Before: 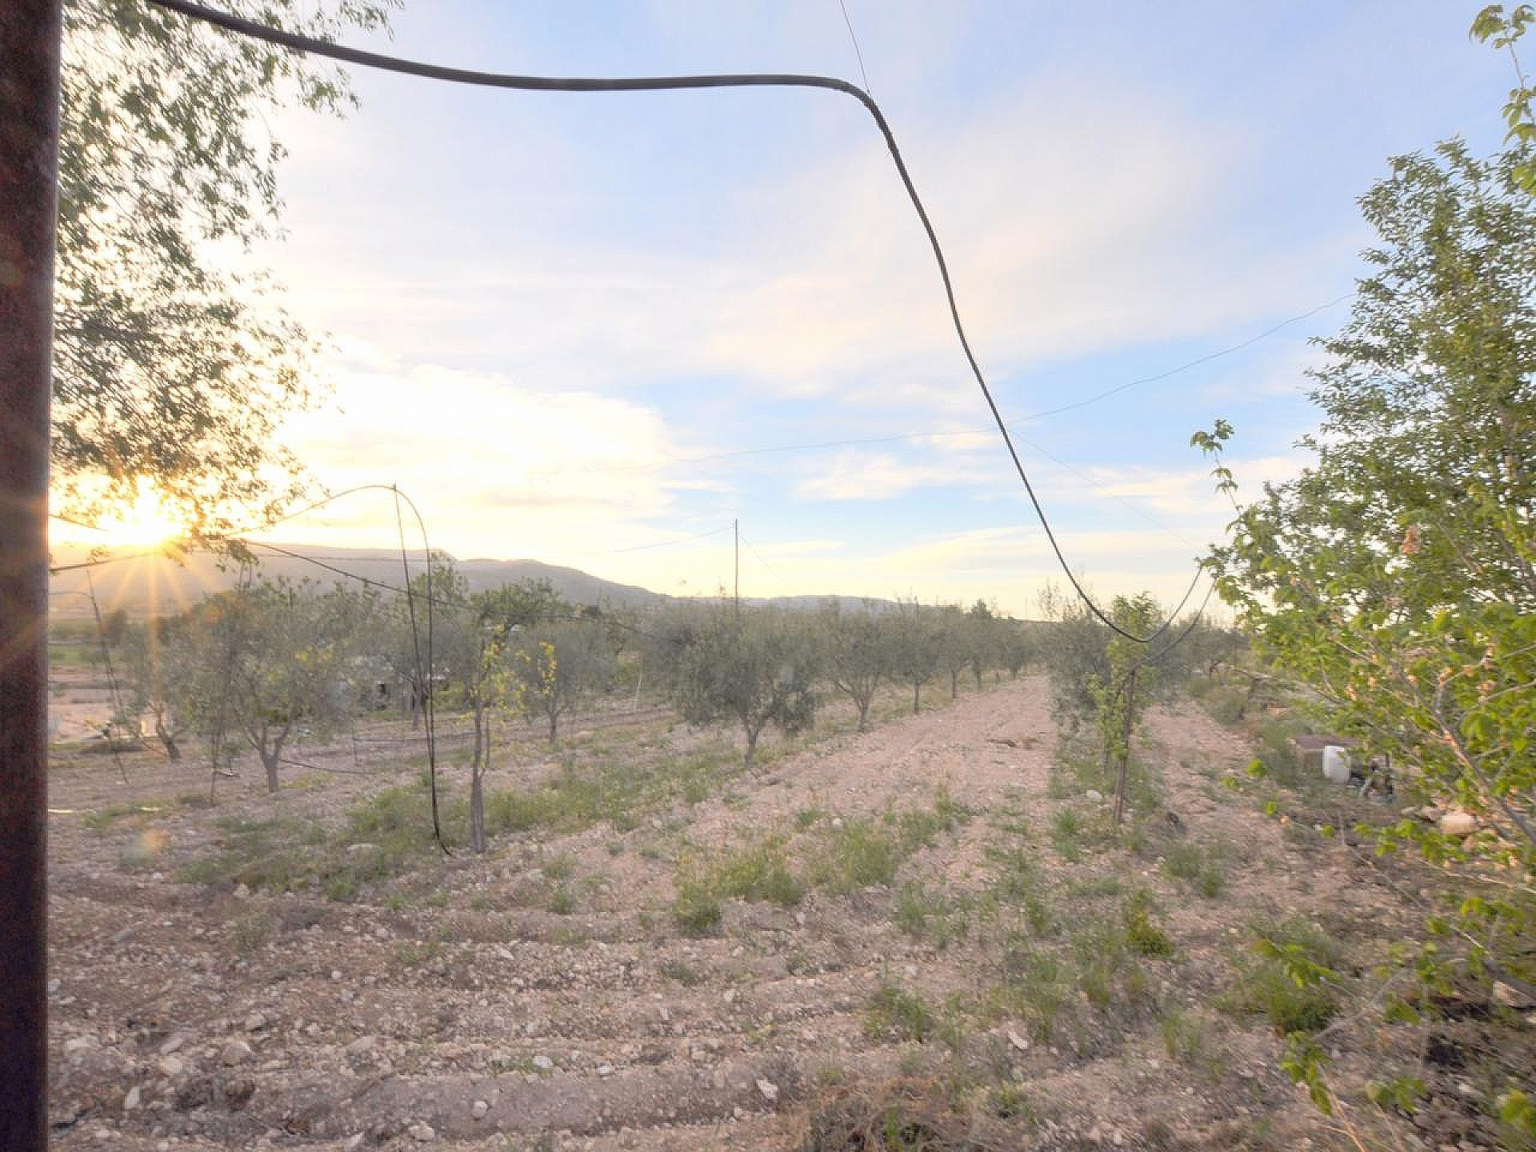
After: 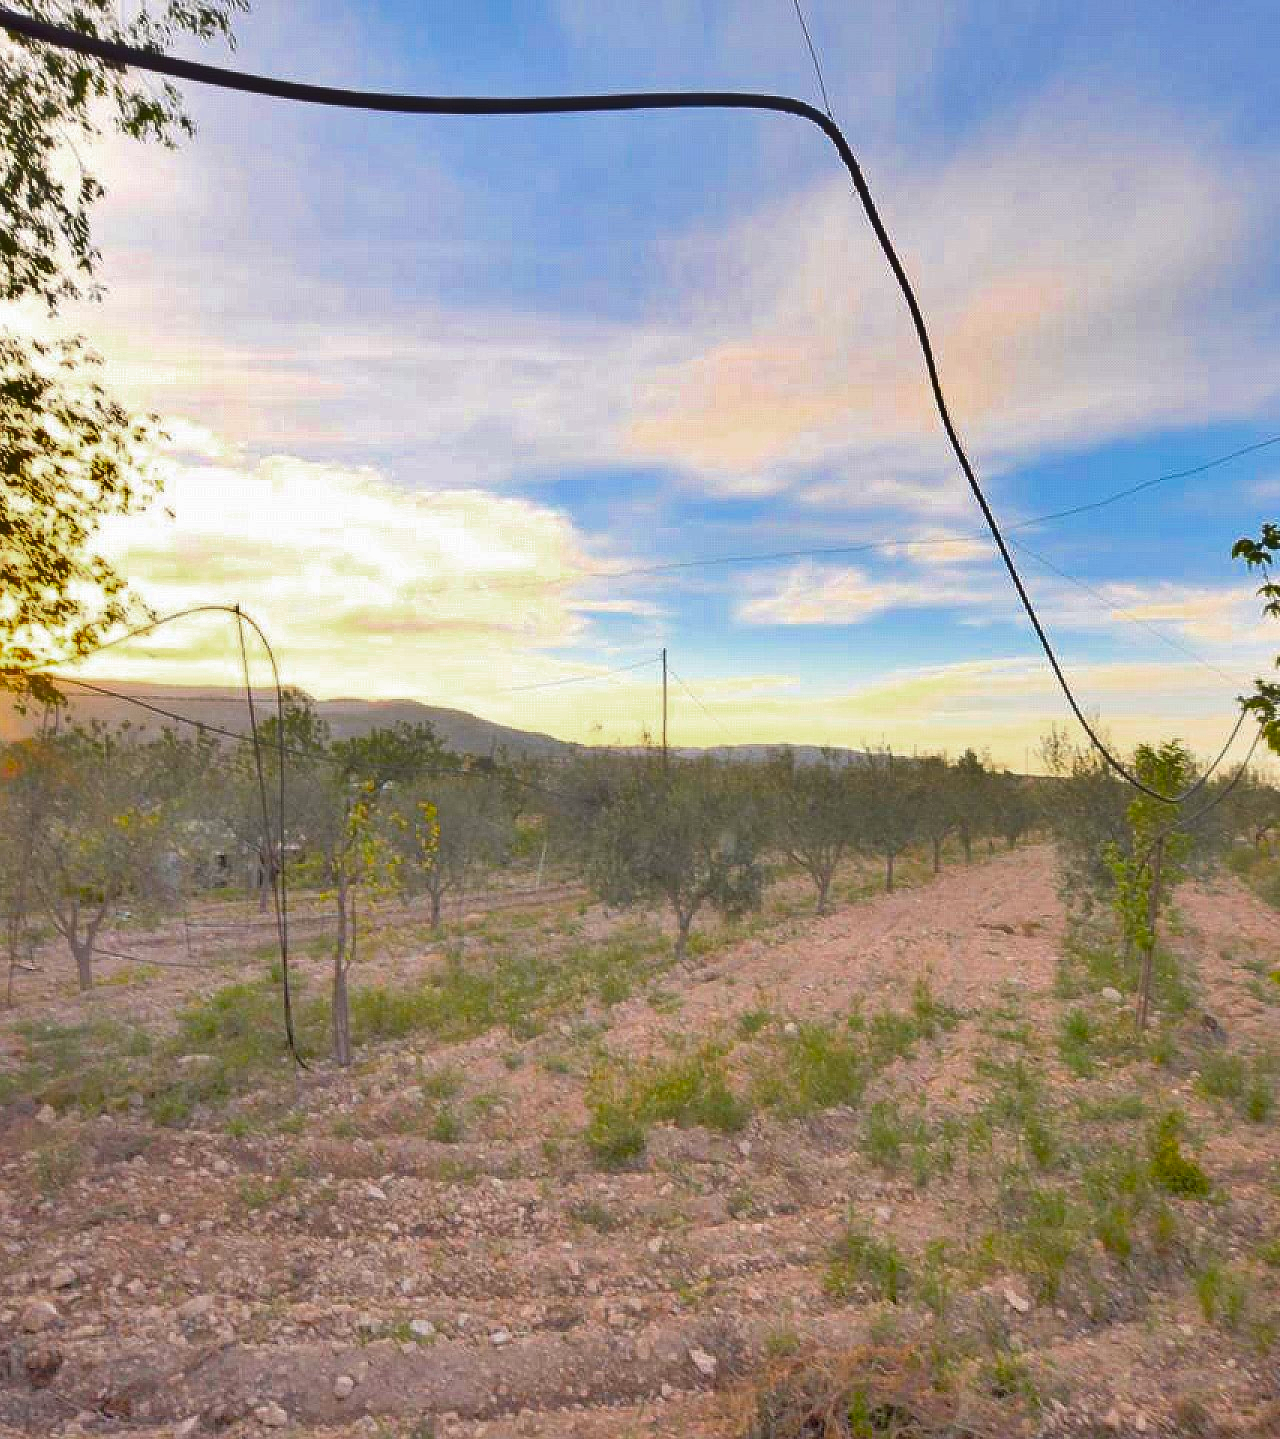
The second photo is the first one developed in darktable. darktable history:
crop and rotate: left 13.345%, right 19.961%
shadows and highlights: radius 106.27, shadows 44.04, highlights -66.88, low approximation 0.01, soften with gaussian
color zones: curves: ch0 [(0, 0.425) (0.143, 0.422) (0.286, 0.42) (0.429, 0.419) (0.571, 0.419) (0.714, 0.42) (0.857, 0.422) (1, 0.425)]; ch1 [(0, 0.666) (0.143, 0.669) (0.286, 0.671) (0.429, 0.67) (0.571, 0.67) (0.714, 0.67) (0.857, 0.67) (1, 0.666)]
color balance rgb: perceptual saturation grading › global saturation 19.504%, global vibrance 20%
